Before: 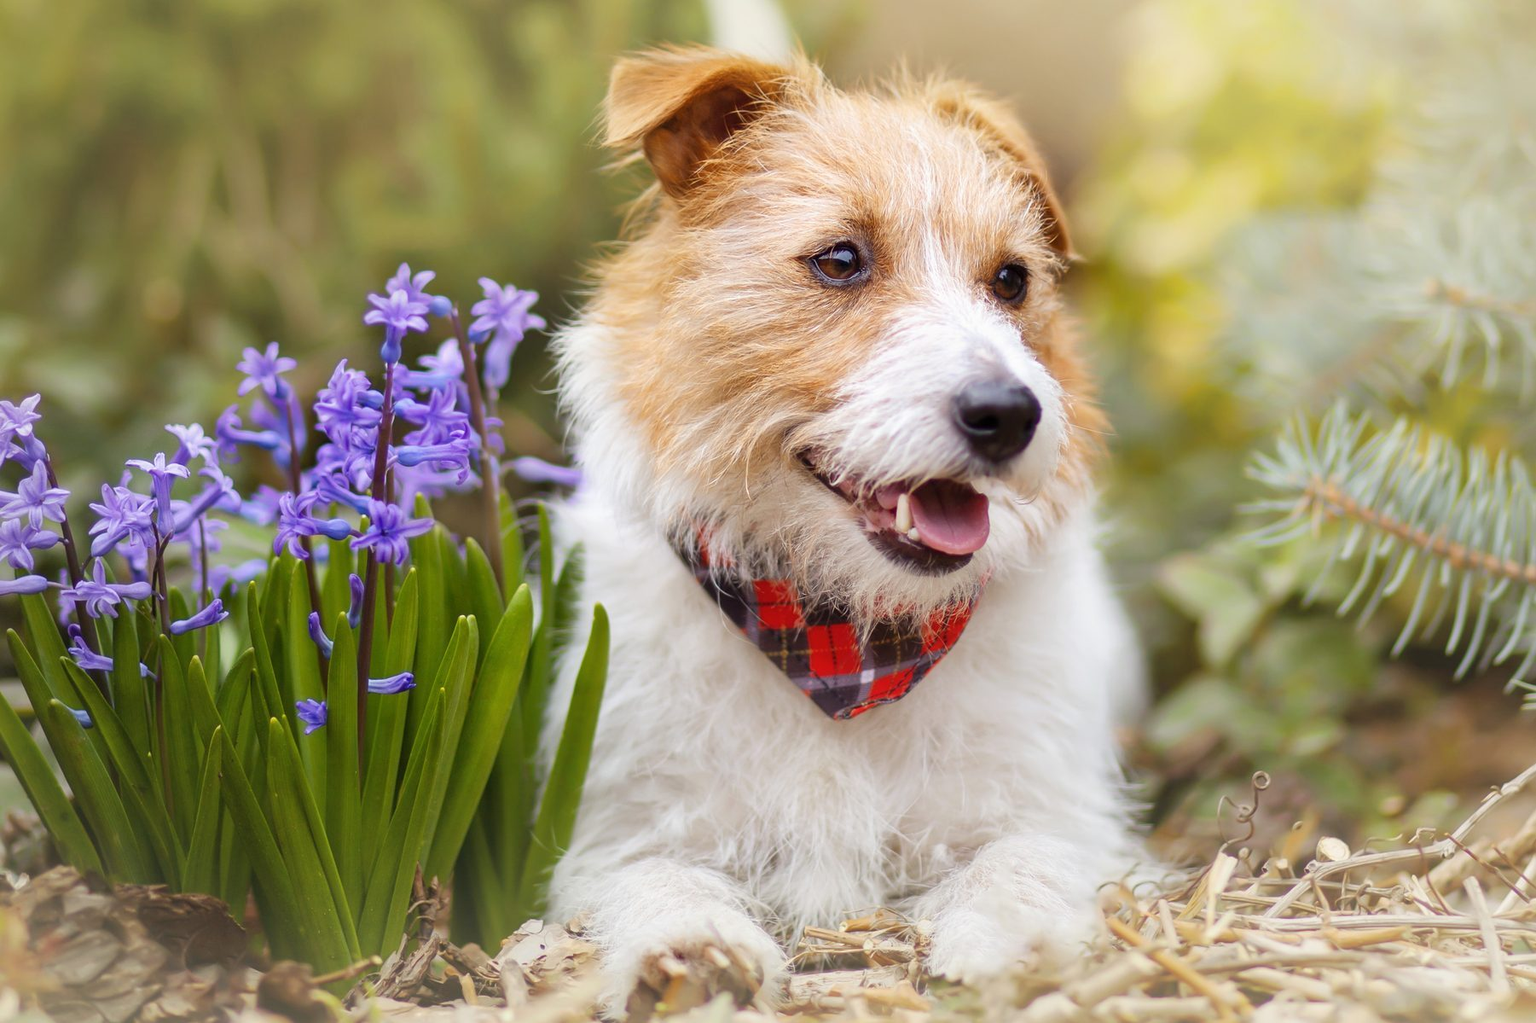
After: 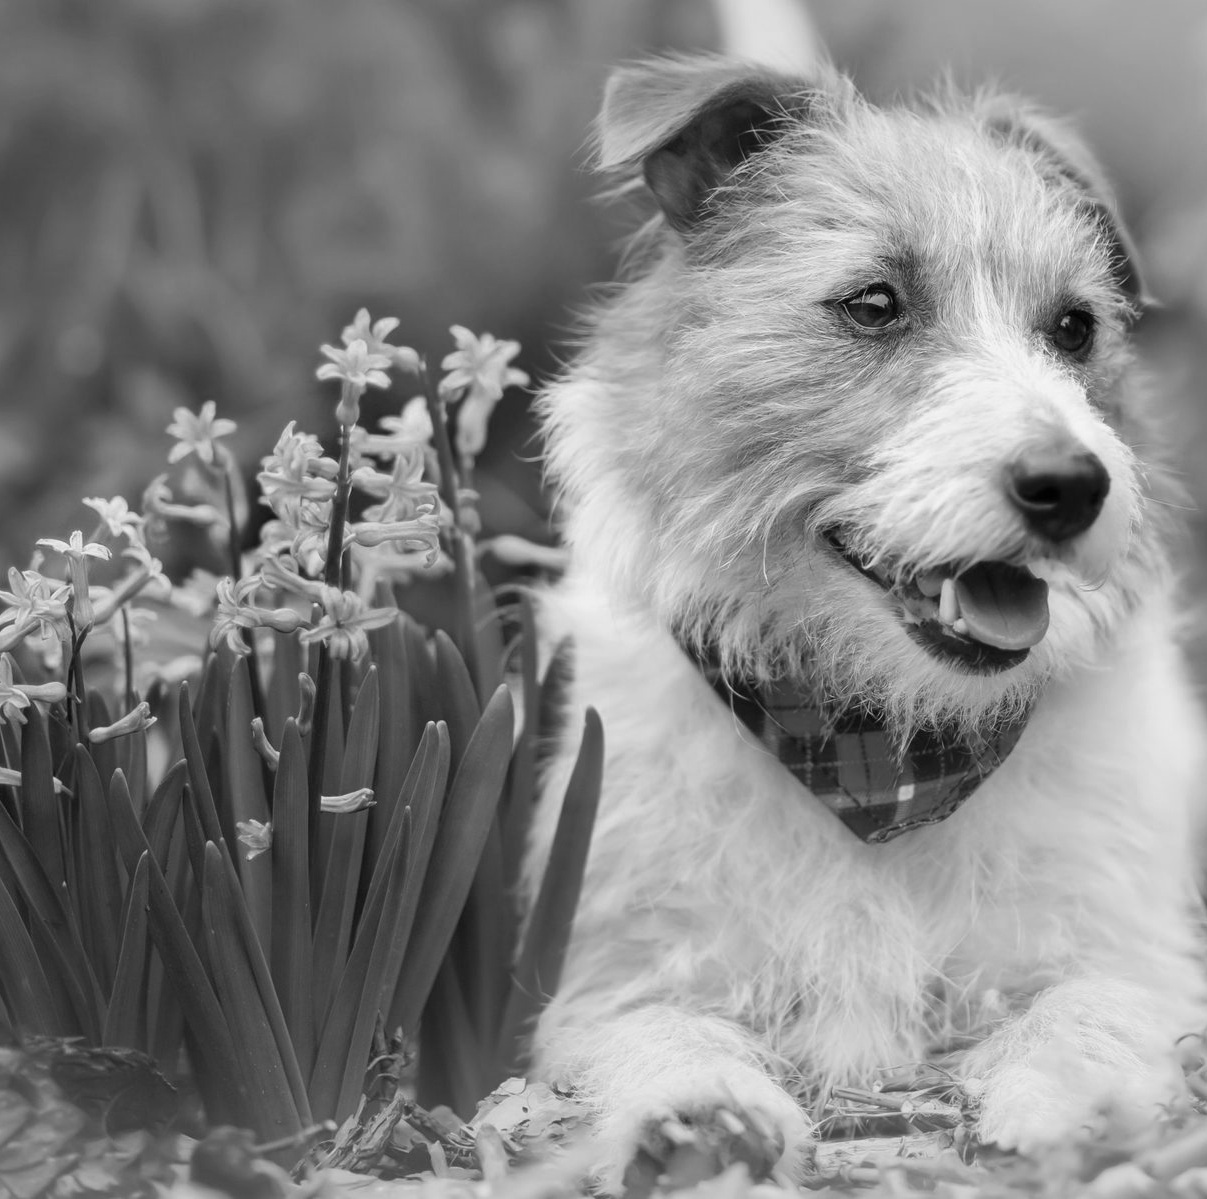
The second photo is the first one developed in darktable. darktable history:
crop and rotate: left 6.172%, right 26.783%
exposure: exposure -0.042 EV, compensate highlight preservation false
color calibration: output gray [0.253, 0.26, 0.487, 0], x 0.355, y 0.368, temperature 4721.07 K
